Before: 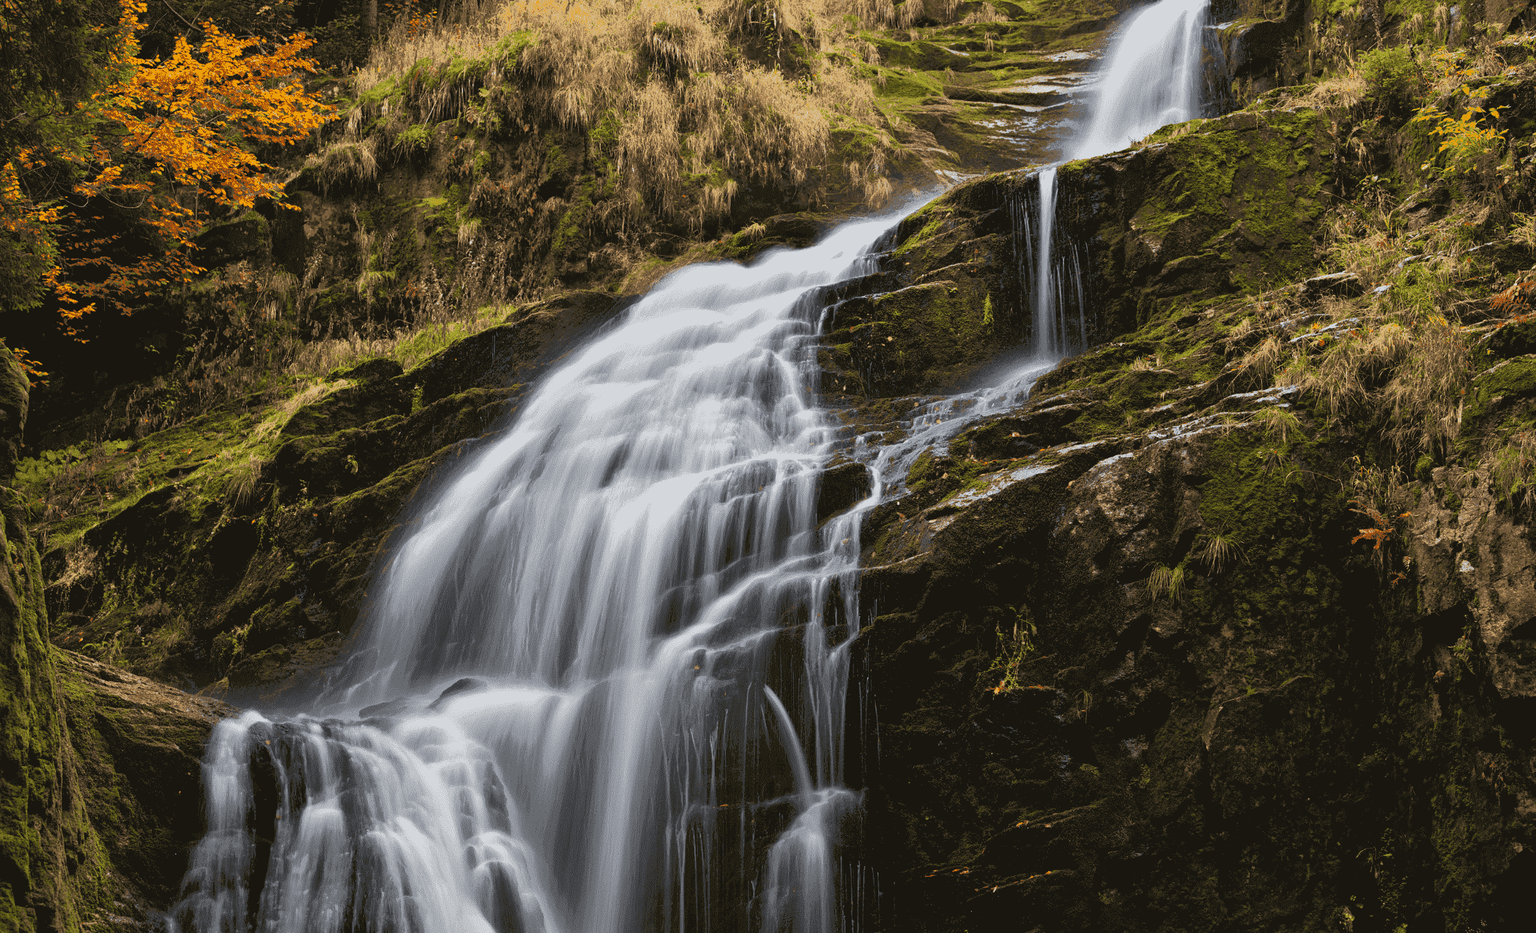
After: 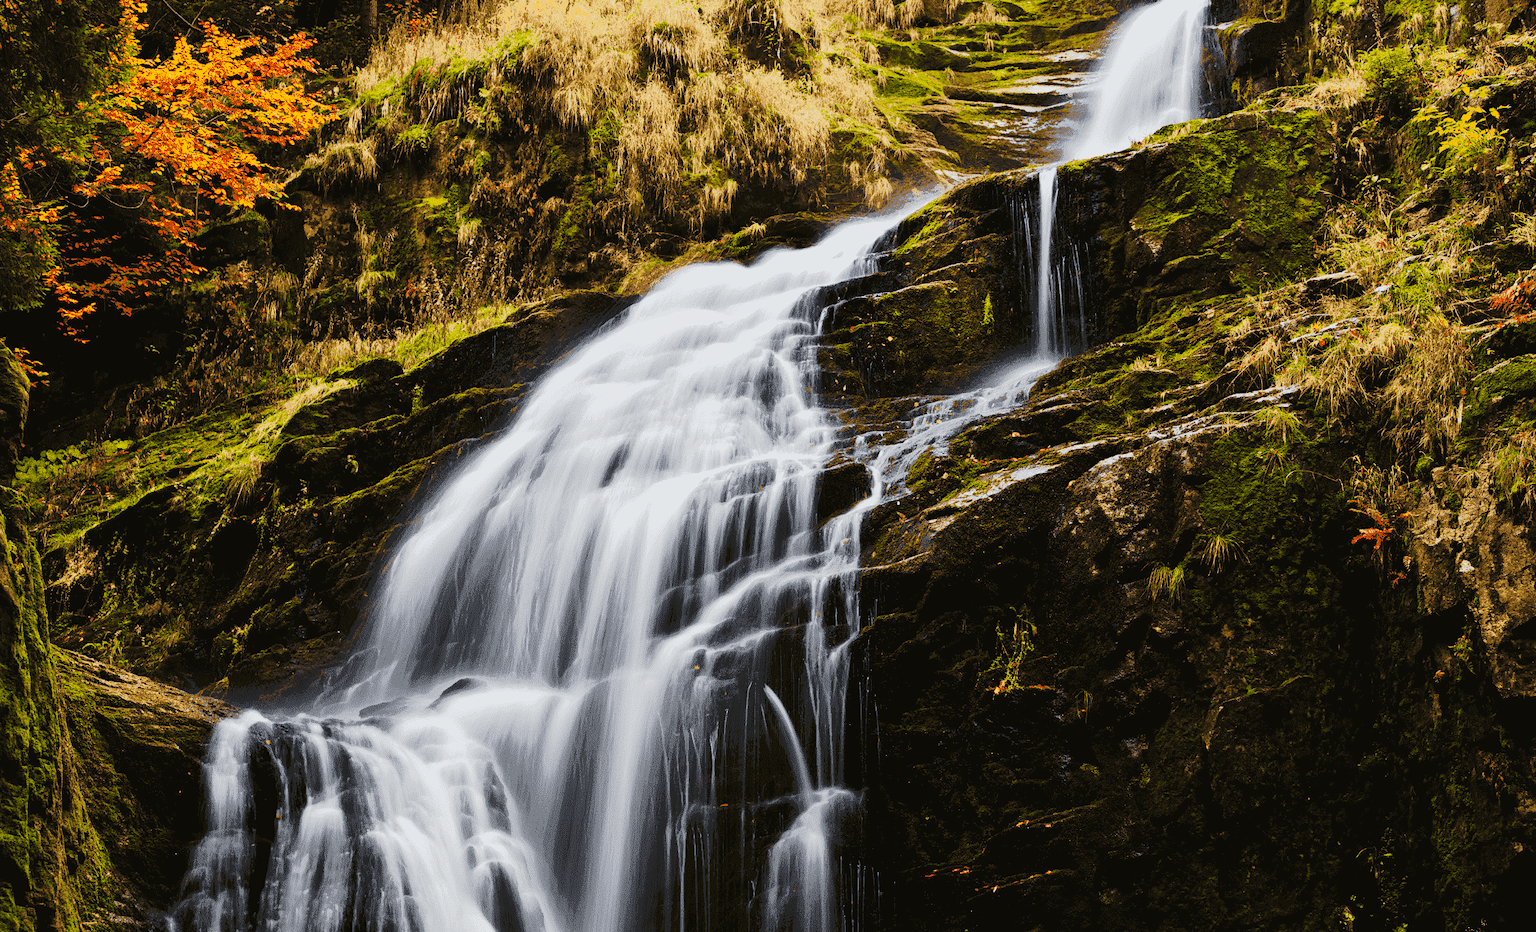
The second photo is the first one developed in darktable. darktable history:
contrast brightness saturation: saturation 0.1
tone equalizer: on, module defaults
tone curve: curves: ch0 [(0, 0) (0.003, 0.017) (0.011, 0.017) (0.025, 0.017) (0.044, 0.019) (0.069, 0.03) (0.1, 0.046) (0.136, 0.066) (0.177, 0.104) (0.224, 0.151) (0.277, 0.231) (0.335, 0.321) (0.399, 0.454) (0.468, 0.567) (0.543, 0.674) (0.623, 0.763) (0.709, 0.82) (0.801, 0.872) (0.898, 0.934) (1, 1)], preserve colors none
